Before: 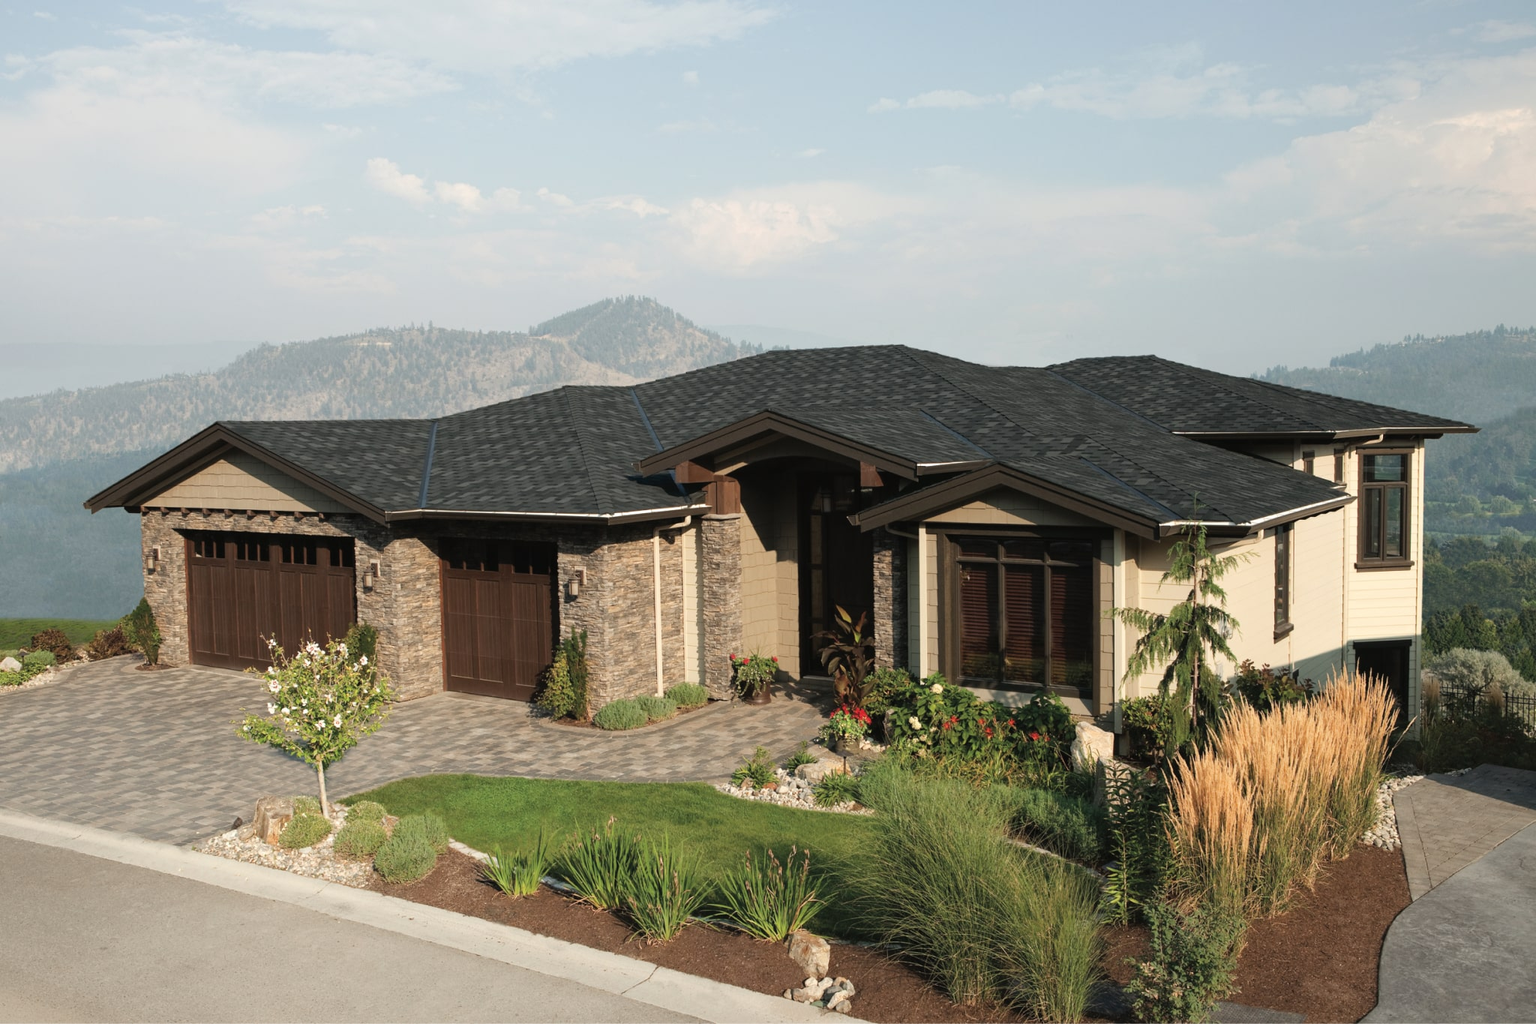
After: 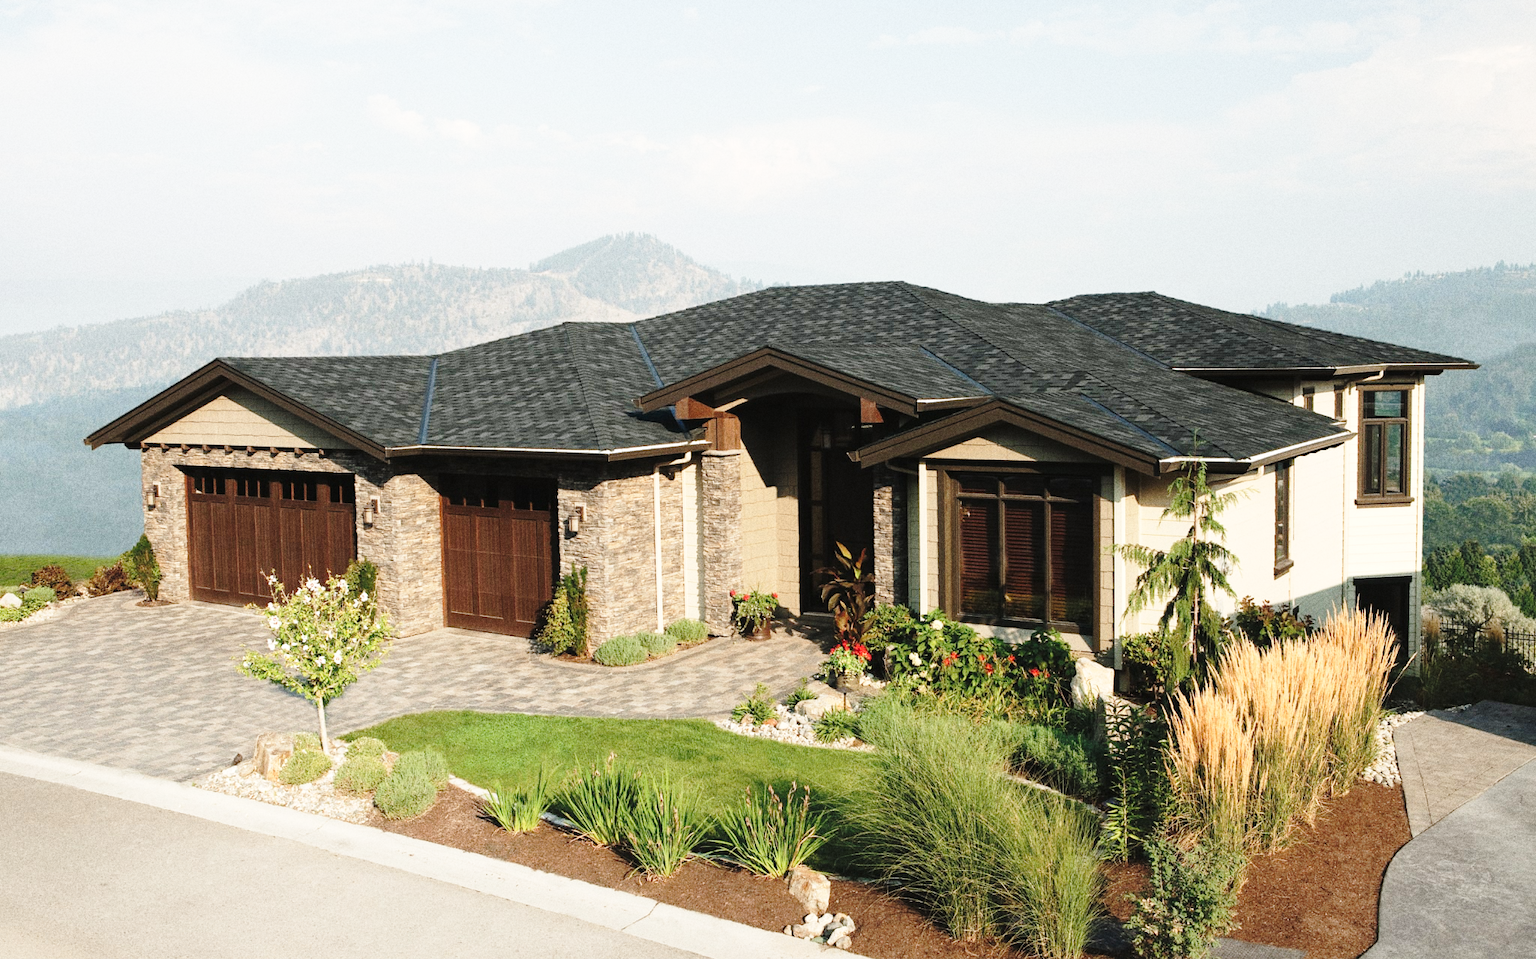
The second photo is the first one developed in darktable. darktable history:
base curve: curves: ch0 [(0, 0) (0.032, 0.037) (0.105, 0.228) (0.435, 0.76) (0.856, 0.983) (1, 1)], preserve colors none
grain: coarseness 11.82 ISO, strength 36.67%, mid-tones bias 74.17%
crop and rotate: top 6.25%
